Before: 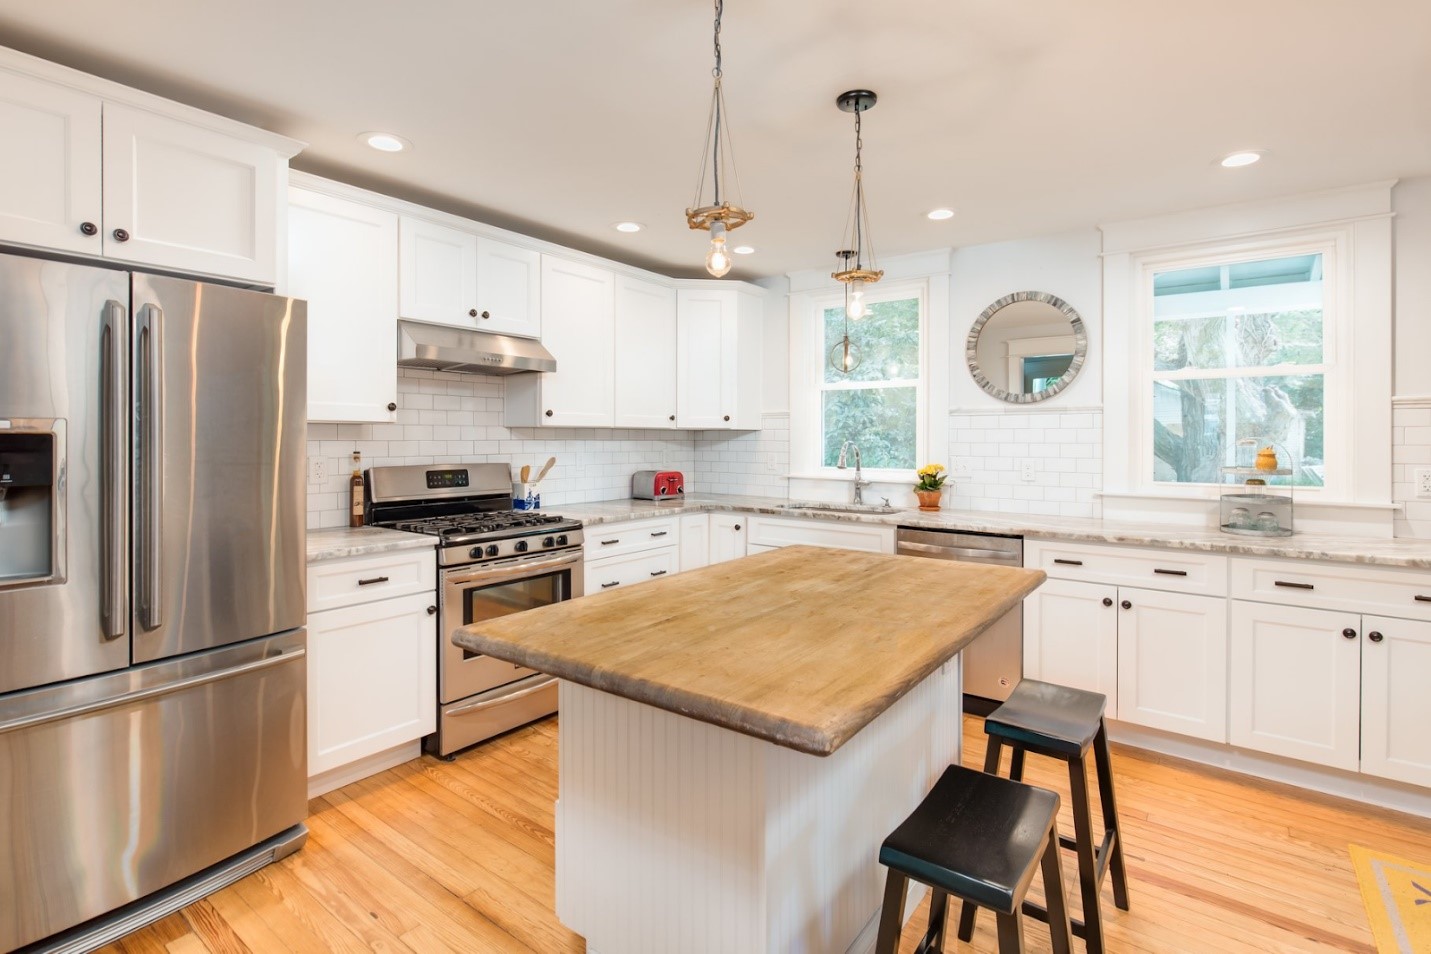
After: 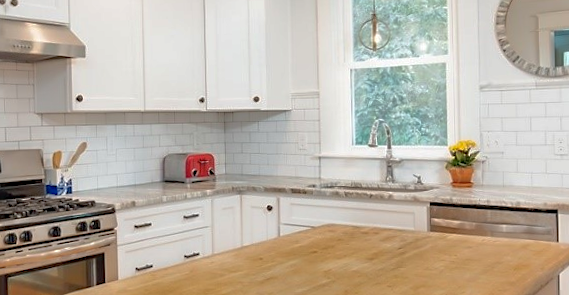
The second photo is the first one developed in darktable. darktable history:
crop: left 31.751%, top 32.172%, right 27.8%, bottom 35.83%
sharpen: radius 1.864, amount 0.398, threshold 1.271
rotate and perspective: rotation -1.32°, lens shift (horizontal) -0.031, crop left 0.015, crop right 0.985, crop top 0.047, crop bottom 0.982
shadows and highlights: on, module defaults
